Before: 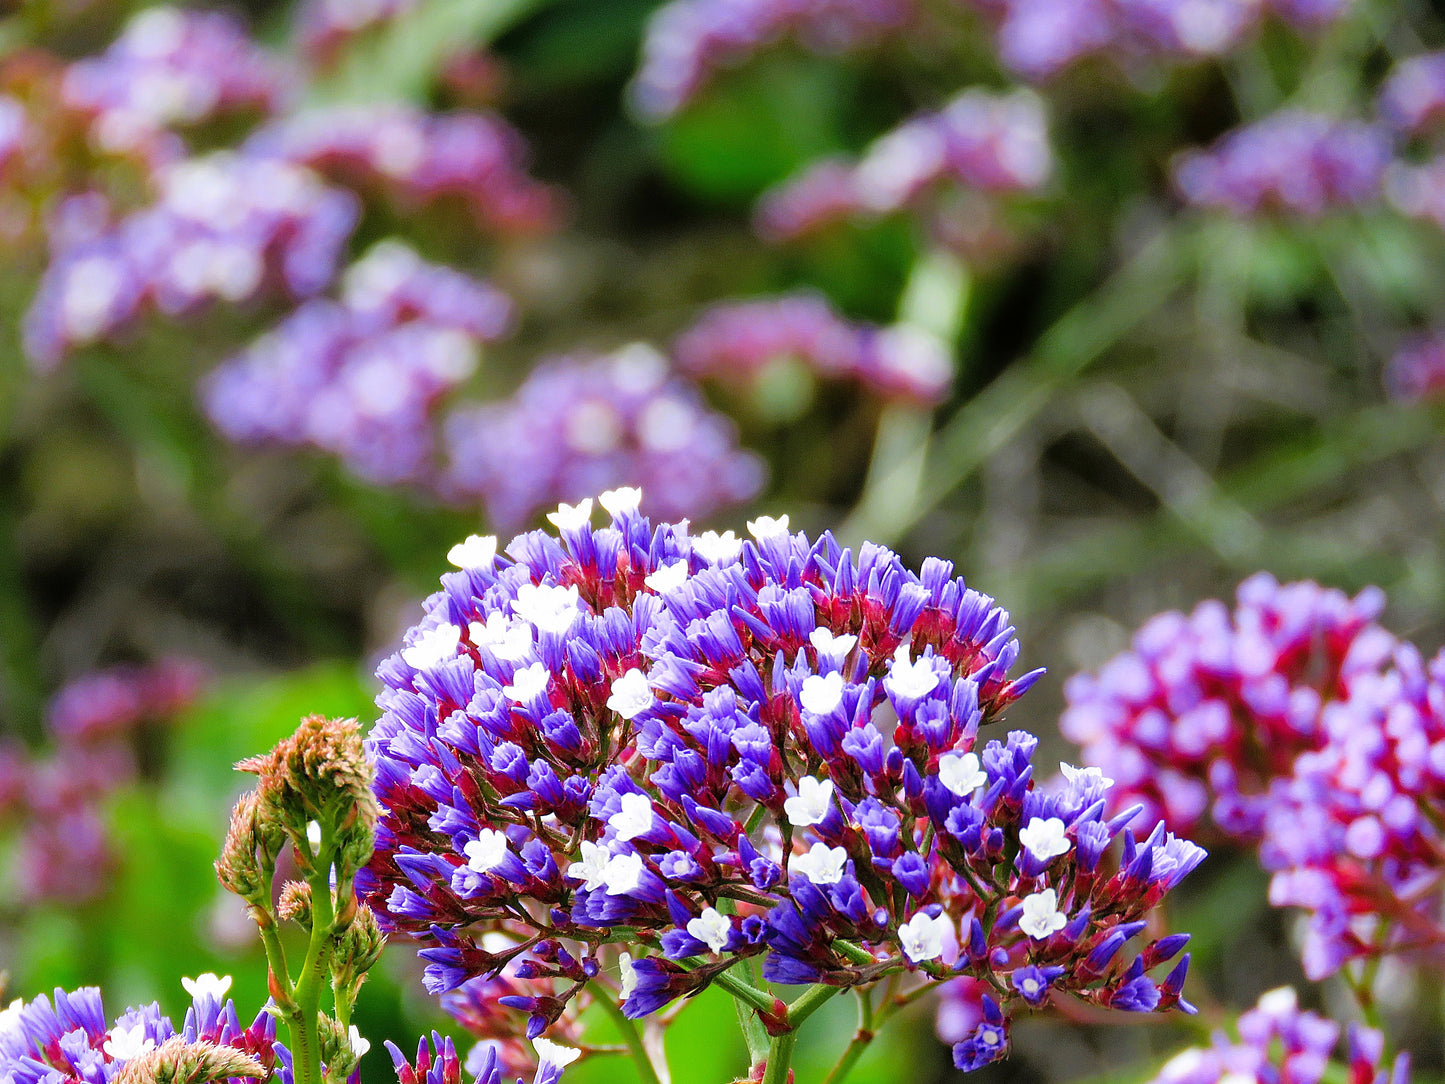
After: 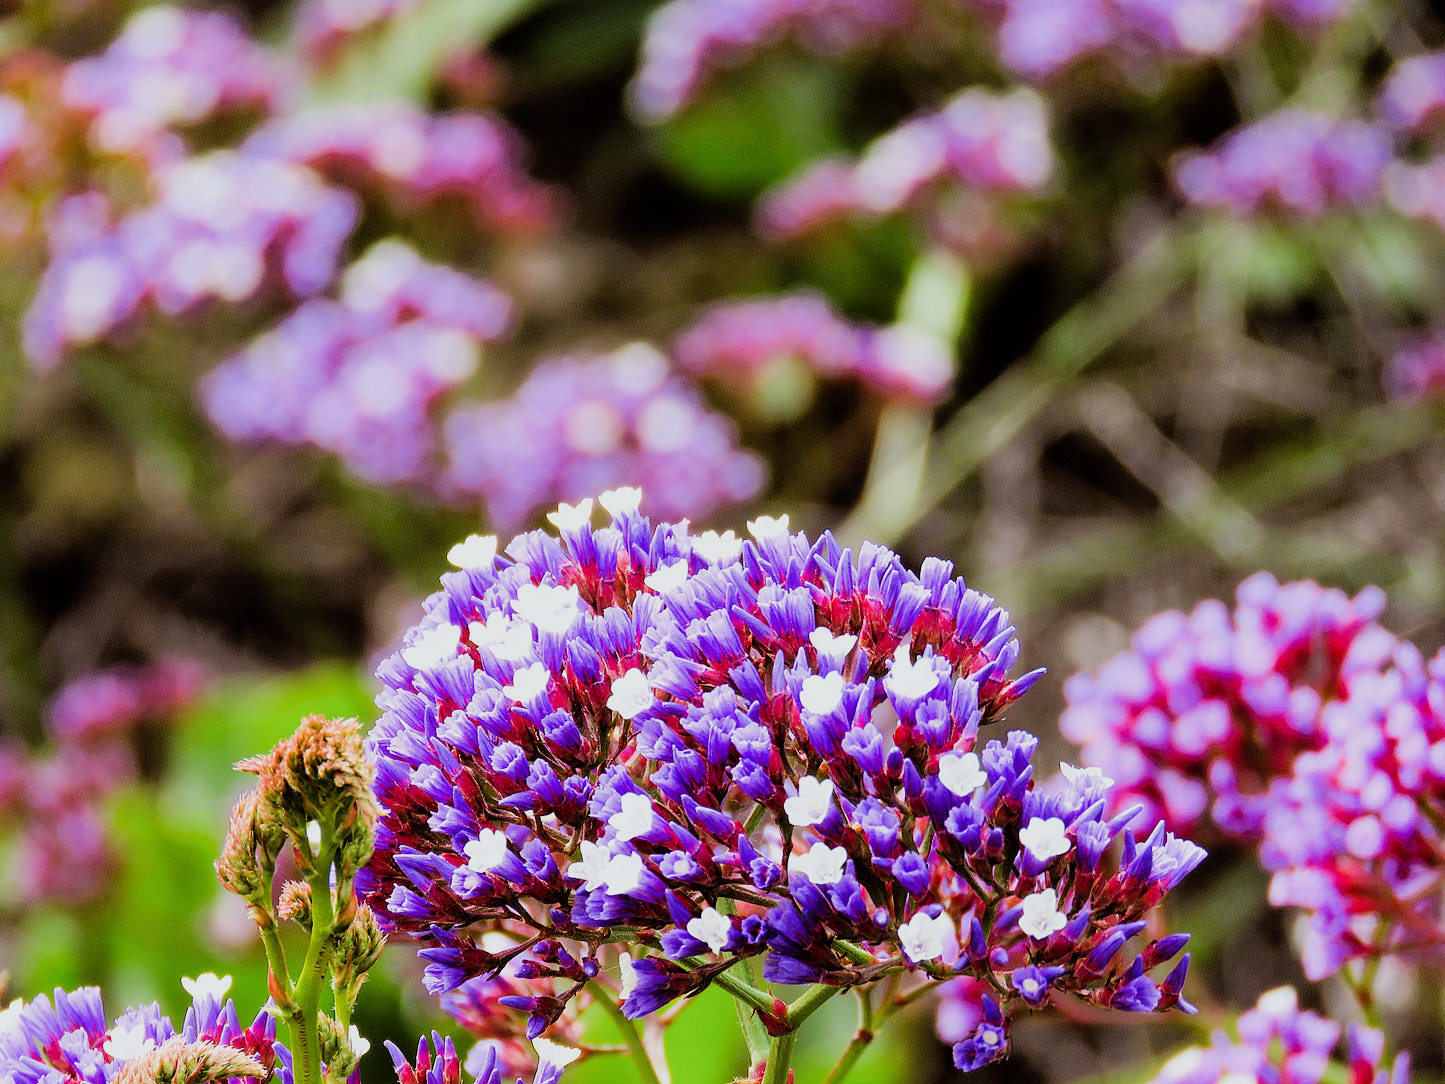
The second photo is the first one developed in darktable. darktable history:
tone equalizer: -8 EV -0.417 EV, -7 EV -0.389 EV, -6 EV -0.333 EV, -5 EV -0.222 EV, -3 EV 0.222 EV, -2 EV 0.333 EV, -1 EV 0.389 EV, +0 EV 0.417 EV, edges refinement/feathering 500, mask exposure compensation -1.57 EV, preserve details no
rgb levels: mode RGB, independent channels, levels [[0, 0.474, 1], [0, 0.5, 1], [0, 0.5, 1]]
filmic rgb: black relative exposure -7.65 EV, white relative exposure 4.56 EV, hardness 3.61, contrast 1.106
